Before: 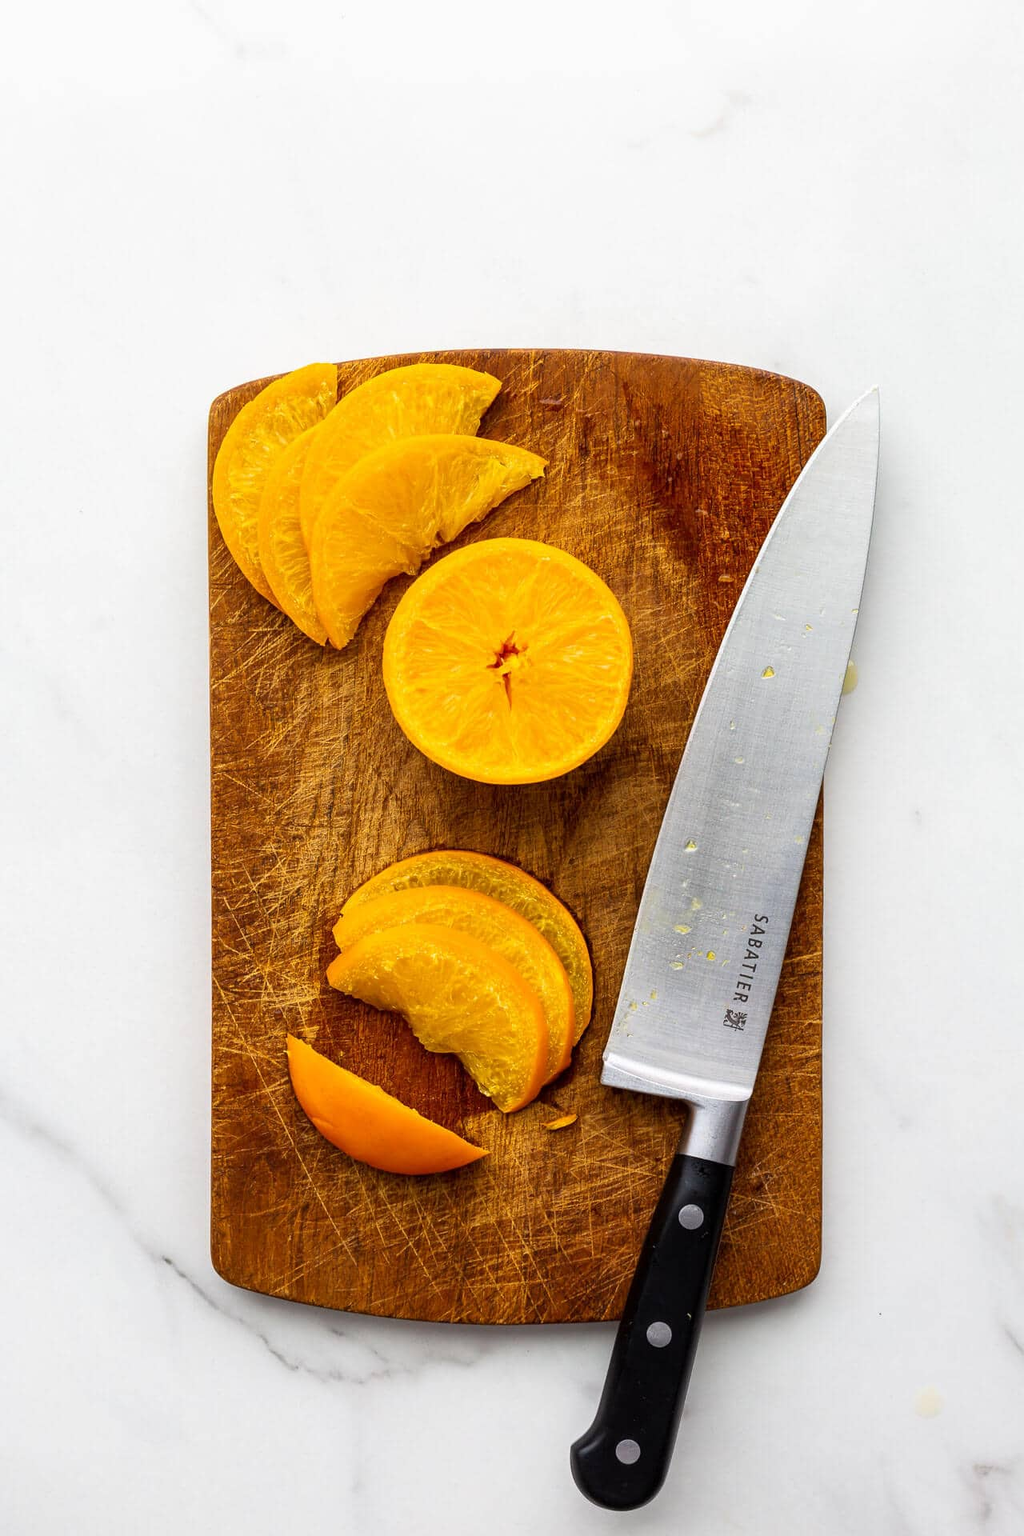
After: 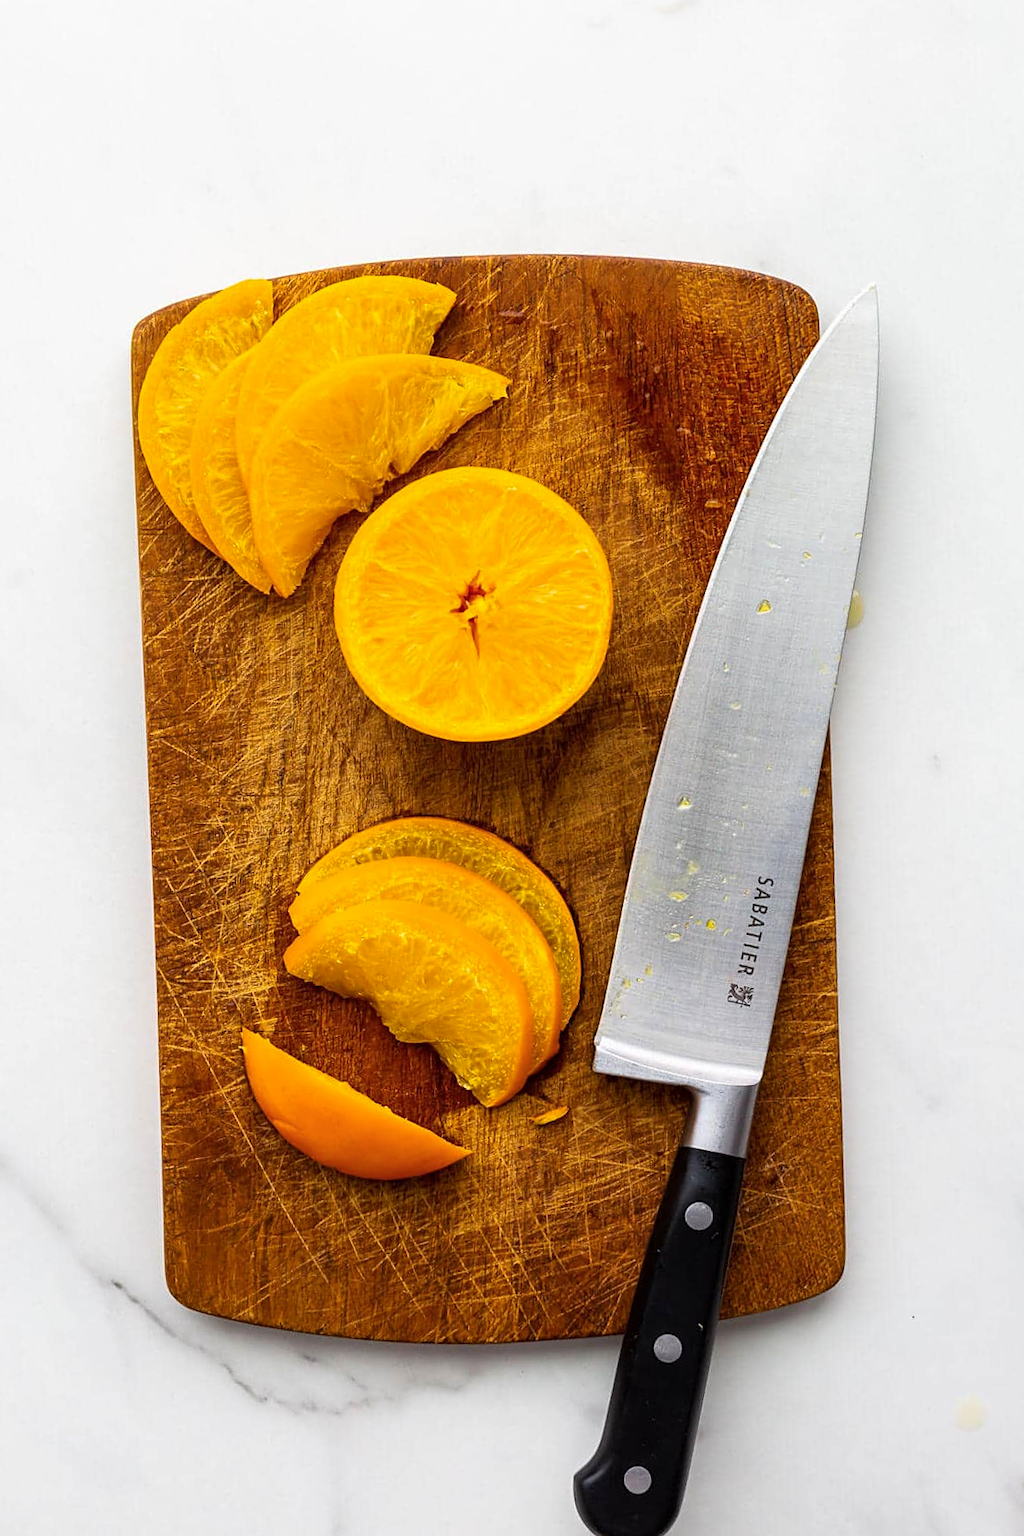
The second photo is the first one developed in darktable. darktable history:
sharpen: amount 0.2
color balance rgb: global vibrance 20%
crop and rotate: angle 1.96°, left 5.673%, top 5.673%
